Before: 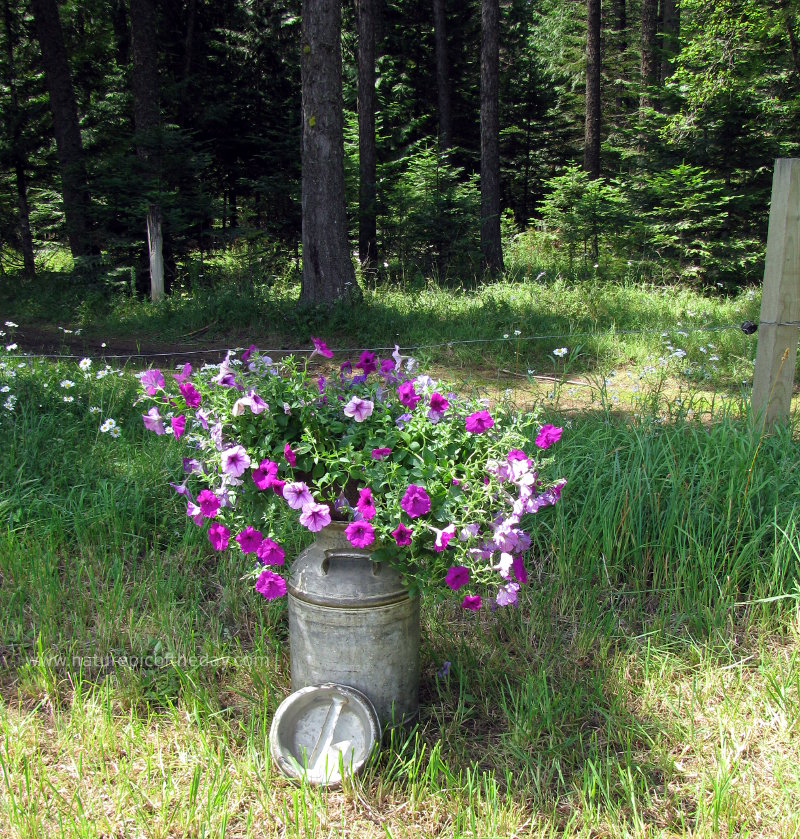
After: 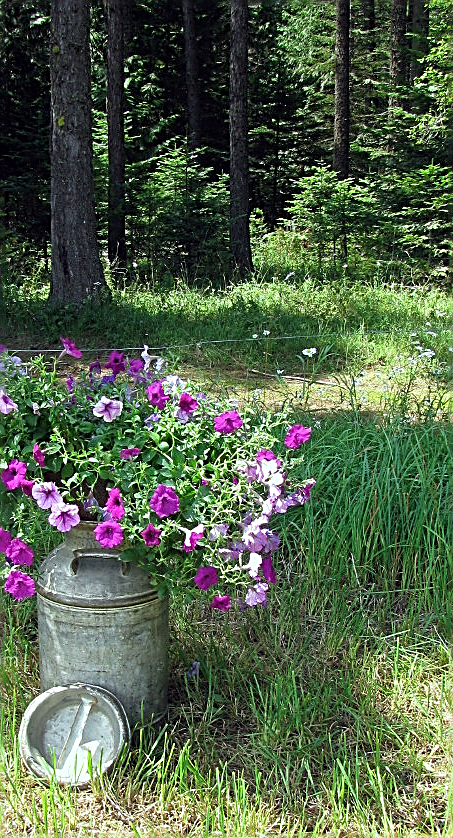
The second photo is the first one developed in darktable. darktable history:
crop: left 31.458%, top 0%, right 11.876%
sharpen: amount 1
color correction: highlights a* -6.69, highlights b* 0.49
tone equalizer: on, module defaults
